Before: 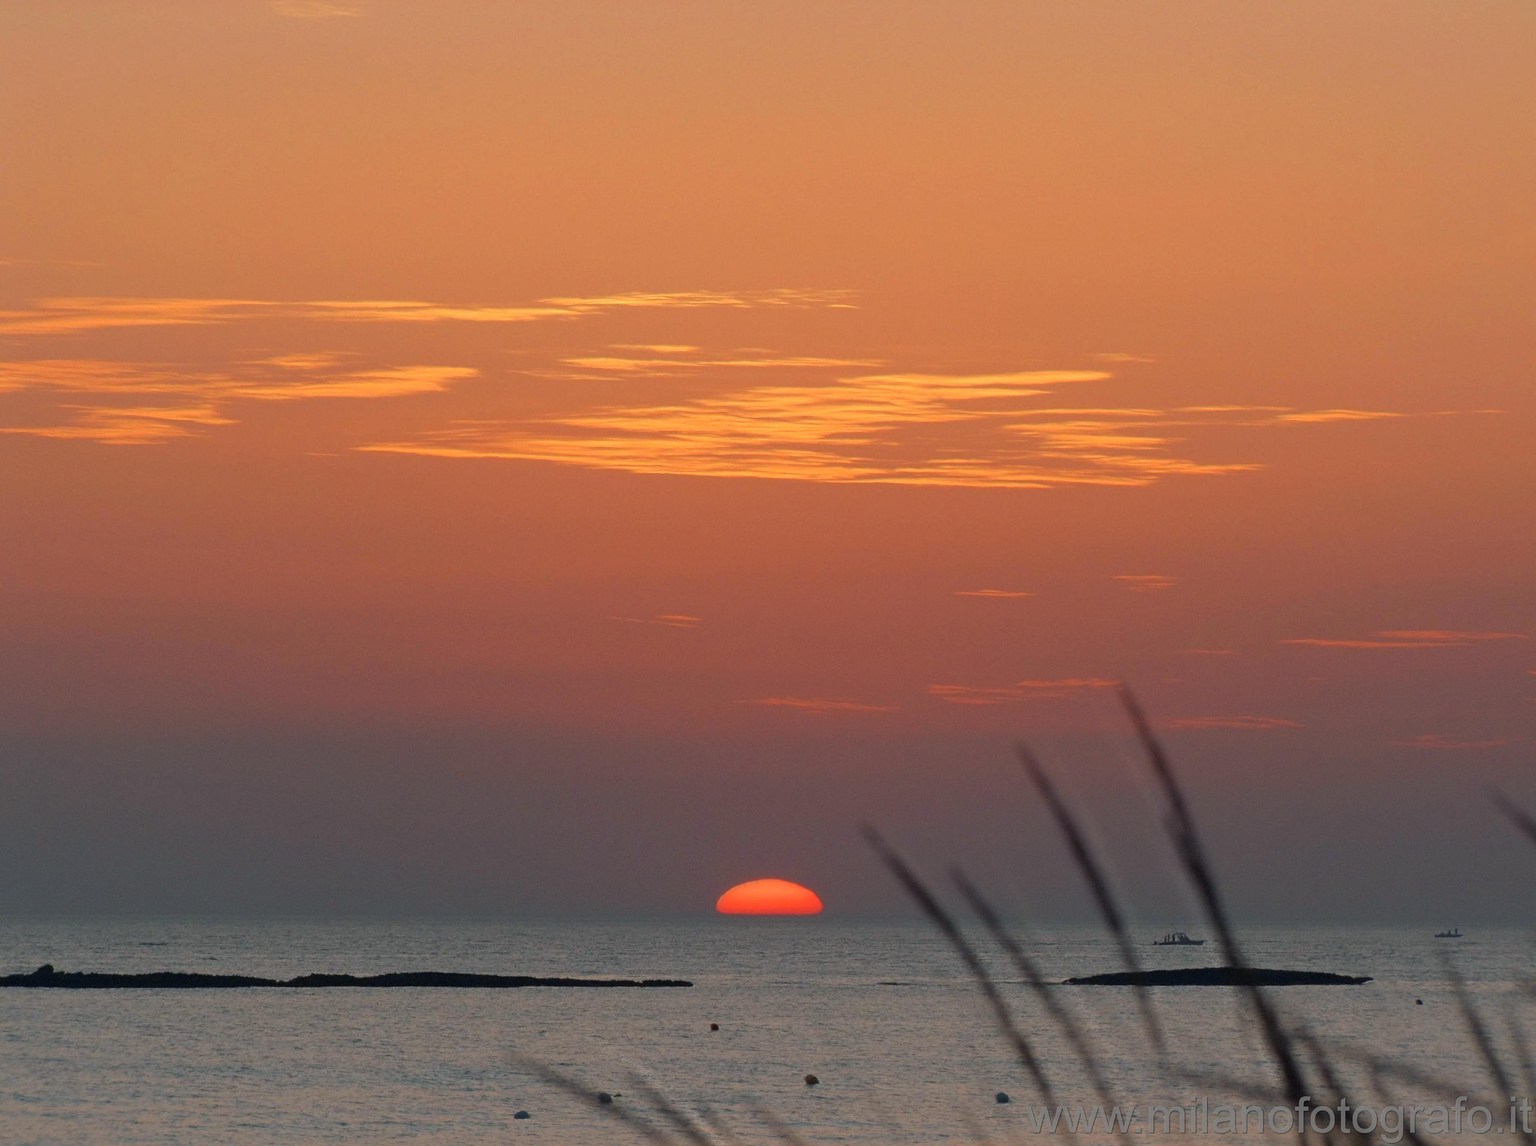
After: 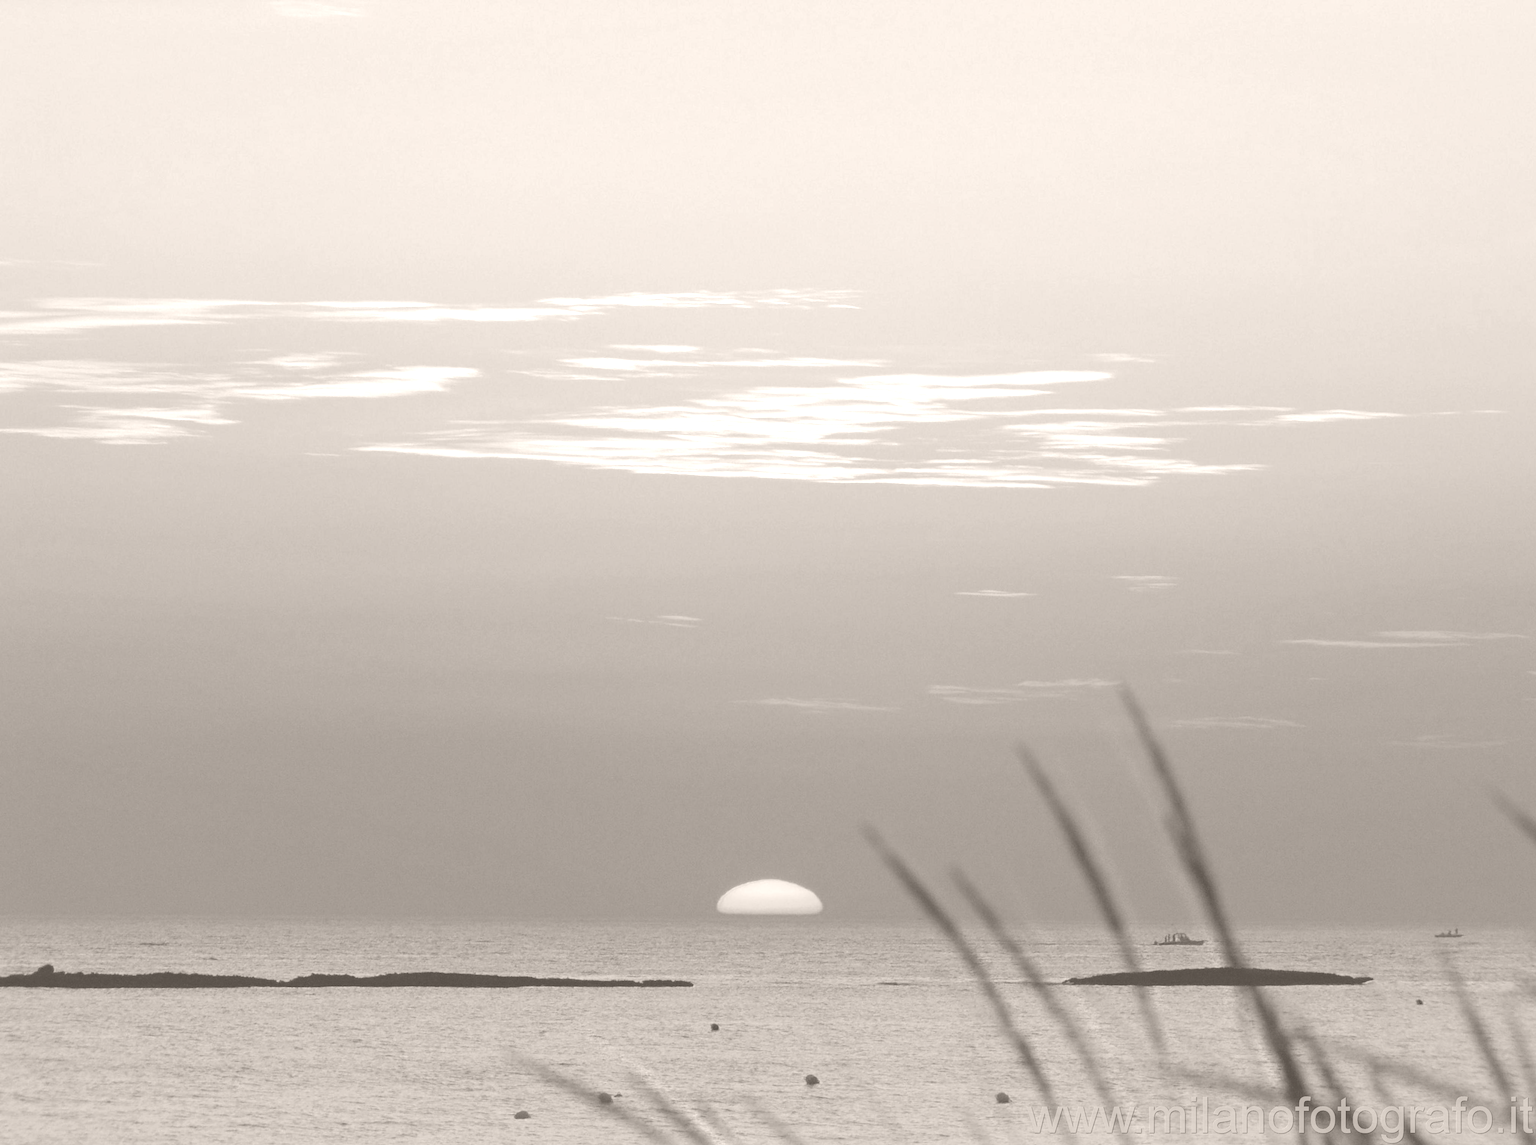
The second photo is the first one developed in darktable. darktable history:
colorize: hue 34.49°, saturation 35.33%, source mix 100%, lightness 55%, version 1
contrast brightness saturation: contrast 0.01, saturation -0.05
